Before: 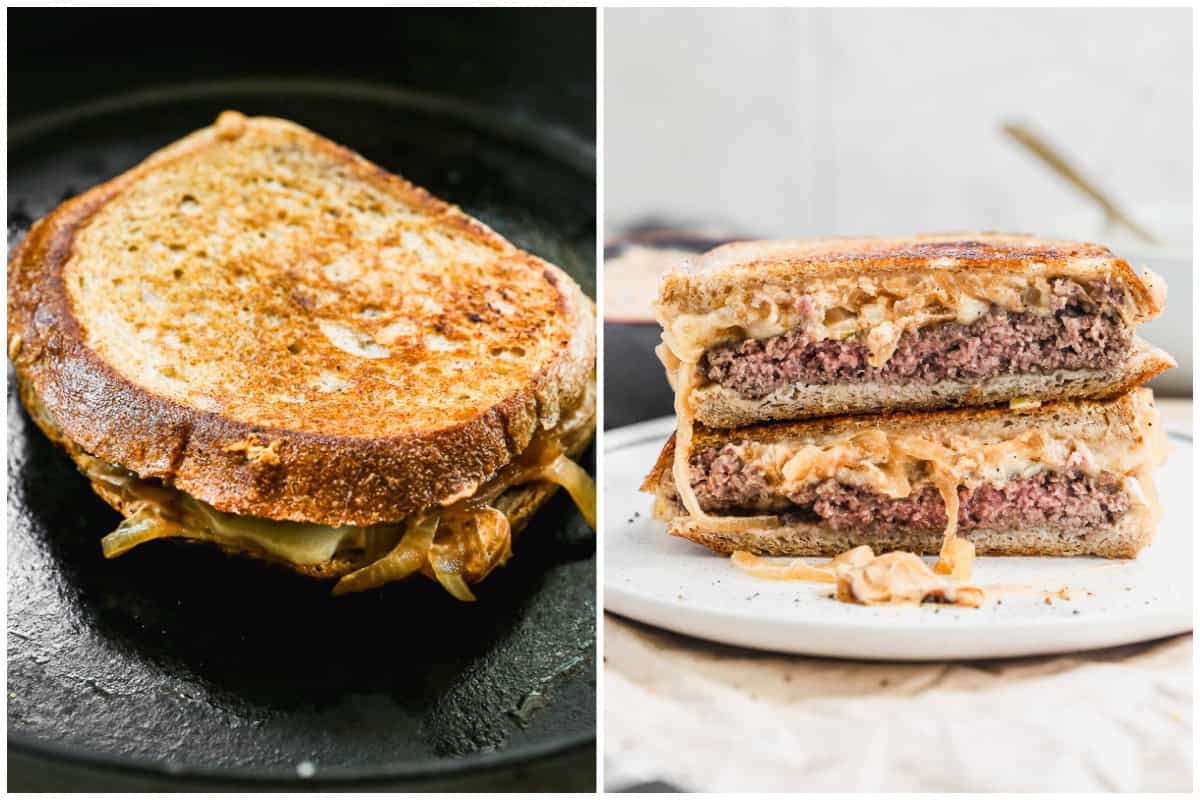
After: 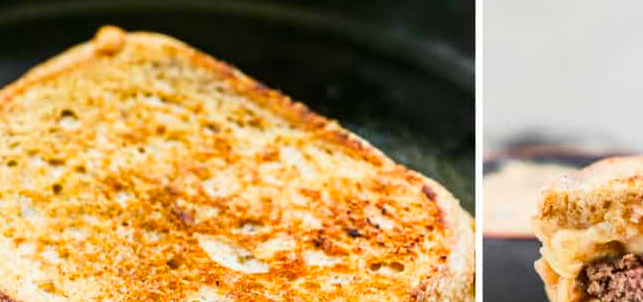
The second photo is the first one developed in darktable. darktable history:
contrast brightness saturation: contrast 0.09, saturation 0.28
crop: left 10.121%, top 10.631%, right 36.218%, bottom 51.526%
